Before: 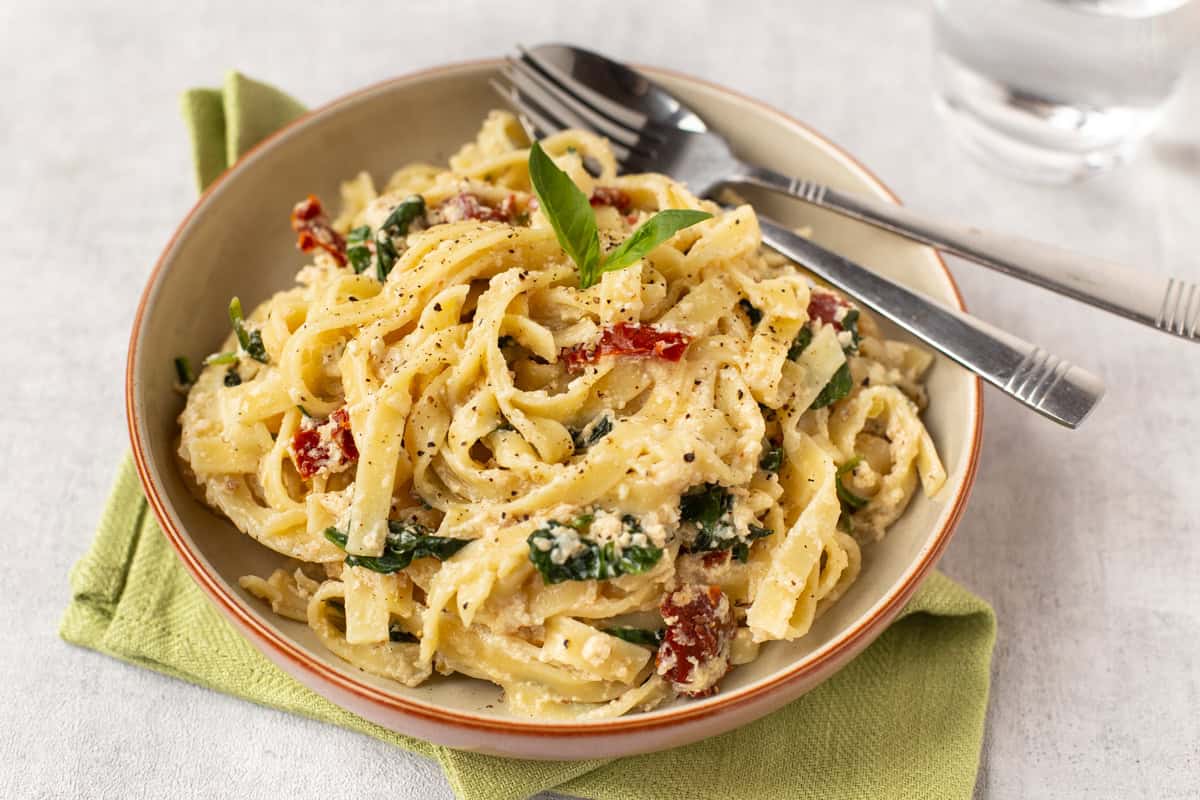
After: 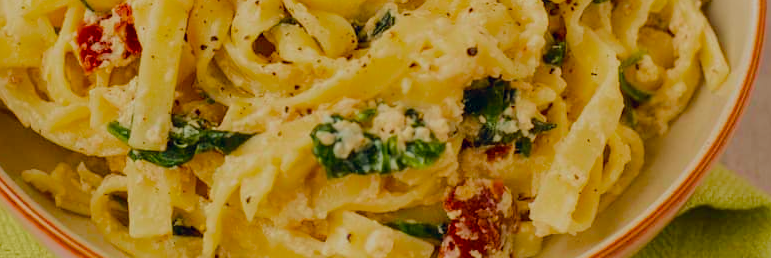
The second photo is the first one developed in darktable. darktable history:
tone equalizer: -8 EV -0.014 EV, -7 EV 0.036 EV, -6 EV -0.006 EV, -5 EV 0.006 EV, -4 EV -0.035 EV, -3 EV -0.235 EV, -2 EV -0.659 EV, -1 EV -0.98 EV, +0 EV -0.977 EV, edges refinement/feathering 500, mask exposure compensation -1.57 EV, preserve details no
crop: left 18.134%, top 50.829%, right 17.534%, bottom 16.885%
color balance rgb: highlights gain › chroma 0.917%, highlights gain › hue 26.26°, global offset › chroma 0.059%, global offset › hue 253.82°, linear chroma grading › global chroma 14.497%, perceptual saturation grading › global saturation 0.659%, perceptual saturation grading › highlights -17.723%, perceptual saturation grading › mid-tones 32.477%, perceptual saturation grading › shadows 50.523%, global vibrance 20%
velvia: strength 28.87%
color correction: highlights a* -2.51, highlights b* 2.43
